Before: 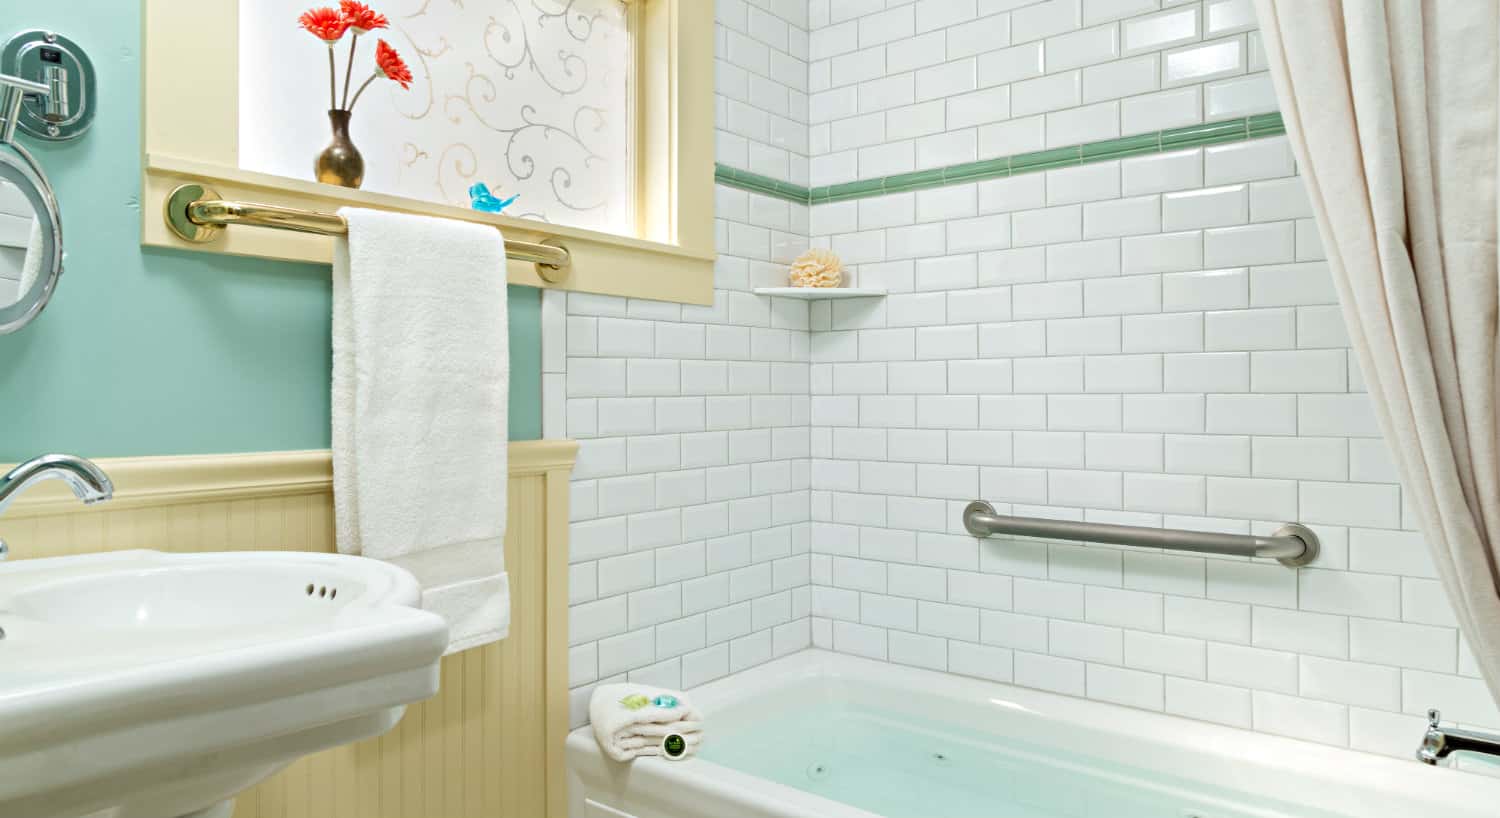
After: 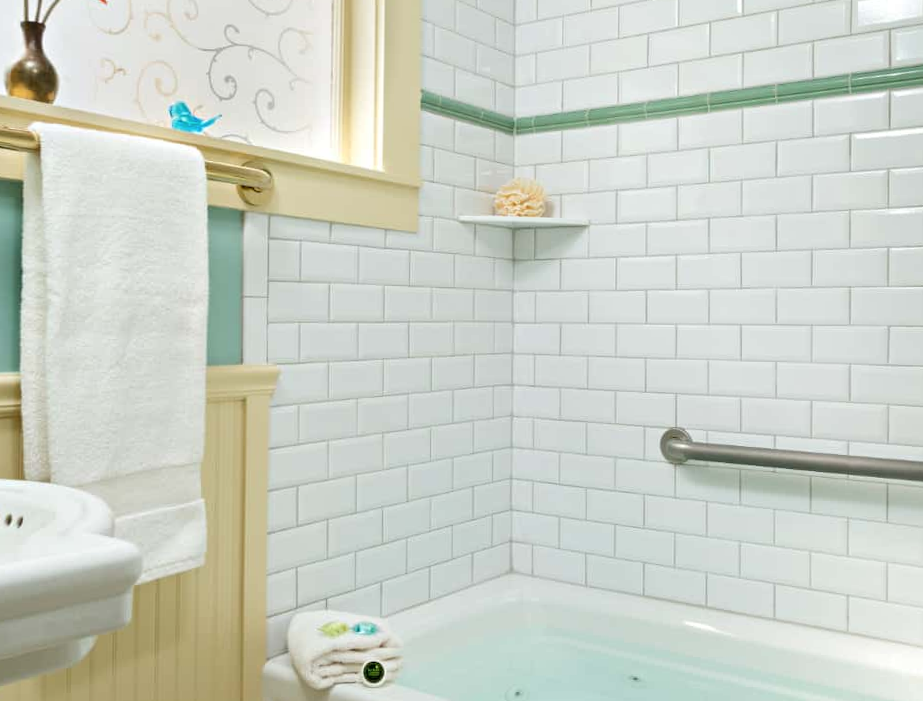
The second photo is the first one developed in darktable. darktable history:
color correction: saturation 0.98
crop and rotate: left 22.918%, top 5.629%, right 14.711%, bottom 2.247%
rotate and perspective: rotation 0.679°, lens shift (horizontal) 0.136, crop left 0.009, crop right 0.991, crop top 0.078, crop bottom 0.95
